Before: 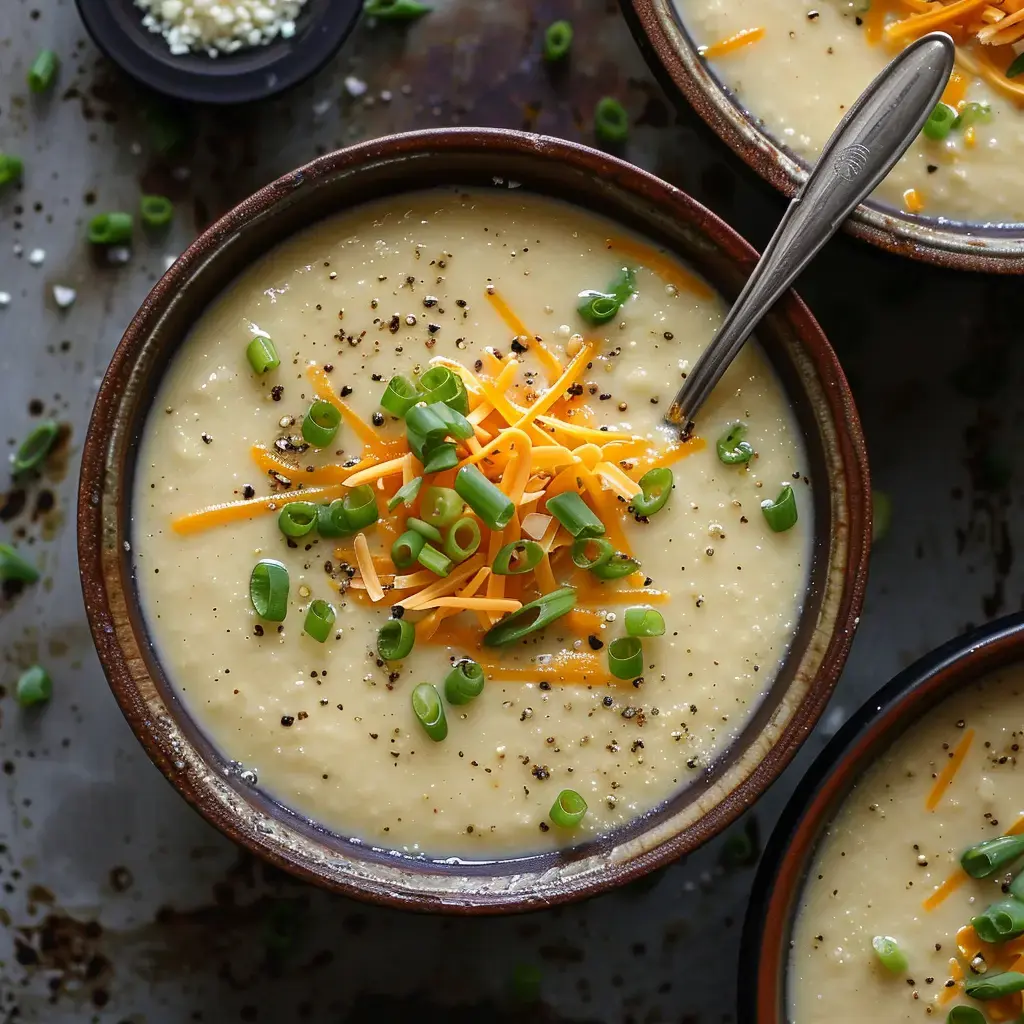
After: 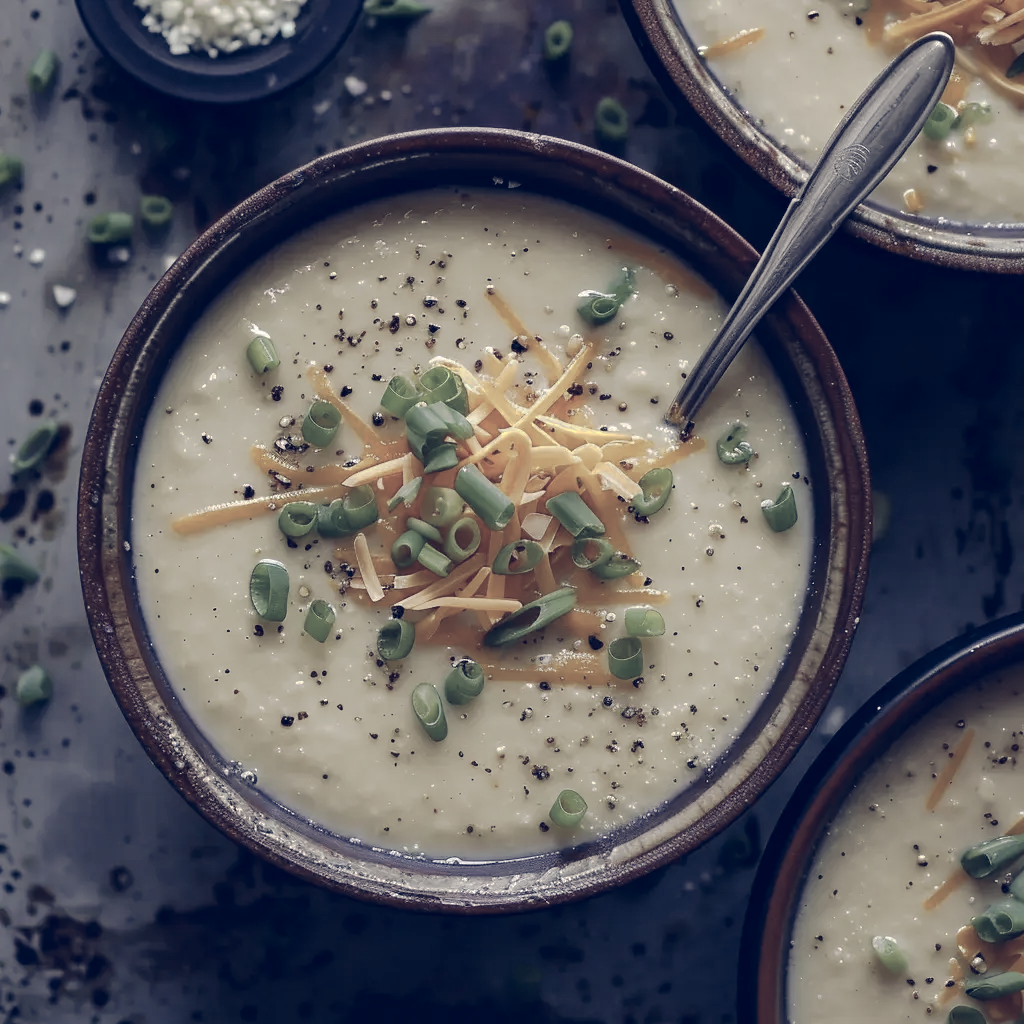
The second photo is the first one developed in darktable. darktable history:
tone curve: curves: ch0 [(0, 0) (0.003, 0.003) (0.011, 0.011) (0.025, 0.025) (0.044, 0.044) (0.069, 0.068) (0.1, 0.098) (0.136, 0.134) (0.177, 0.175) (0.224, 0.221) (0.277, 0.273) (0.335, 0.33) (0.399, 0.393) (0.468, 0.461) (0.543, 0.534) (0.623, 0.614) (0.709, 0.69) (0.801, 0.752) (0.898, 0.835) (1, 1)], preserve colors none
color look up table: target L [79.41, 68.15, 58.88, 46.09, 200.08, 100.29, 87.07, 80.38, 62.97, 62.95, 58.1, 56.02, 56.93, 38.51, 57.28, 56.53, 48.92, 40.72, 37.93, 22.91, 63.07, 68.26, 51.94, 52.38, 0 ×25], target a [1.501, -7.934, -13.79, -4.807, 0, -0.039, 0.699, 1.514, 6.825, 7.781, 14.49, 1.293, 20.44, 8.968, 4.42, 19.47, 4.694, 1.705, 11.76, 2.978, -8.422, 1.247, -7.453, 0.082, 0 ×25], target b [3.33, 17.87, 8.012, 2.892, 0, 0.486, 5.777, 30, 22.7, 6.853, 20.47, -1.338, 6.386, -0.546, -8.515, -3.803, -21.16, -7.123, -16.05, -16.57, -0.062, 1.277, -13.31, -11.44, 0 ×25], num patches 24
